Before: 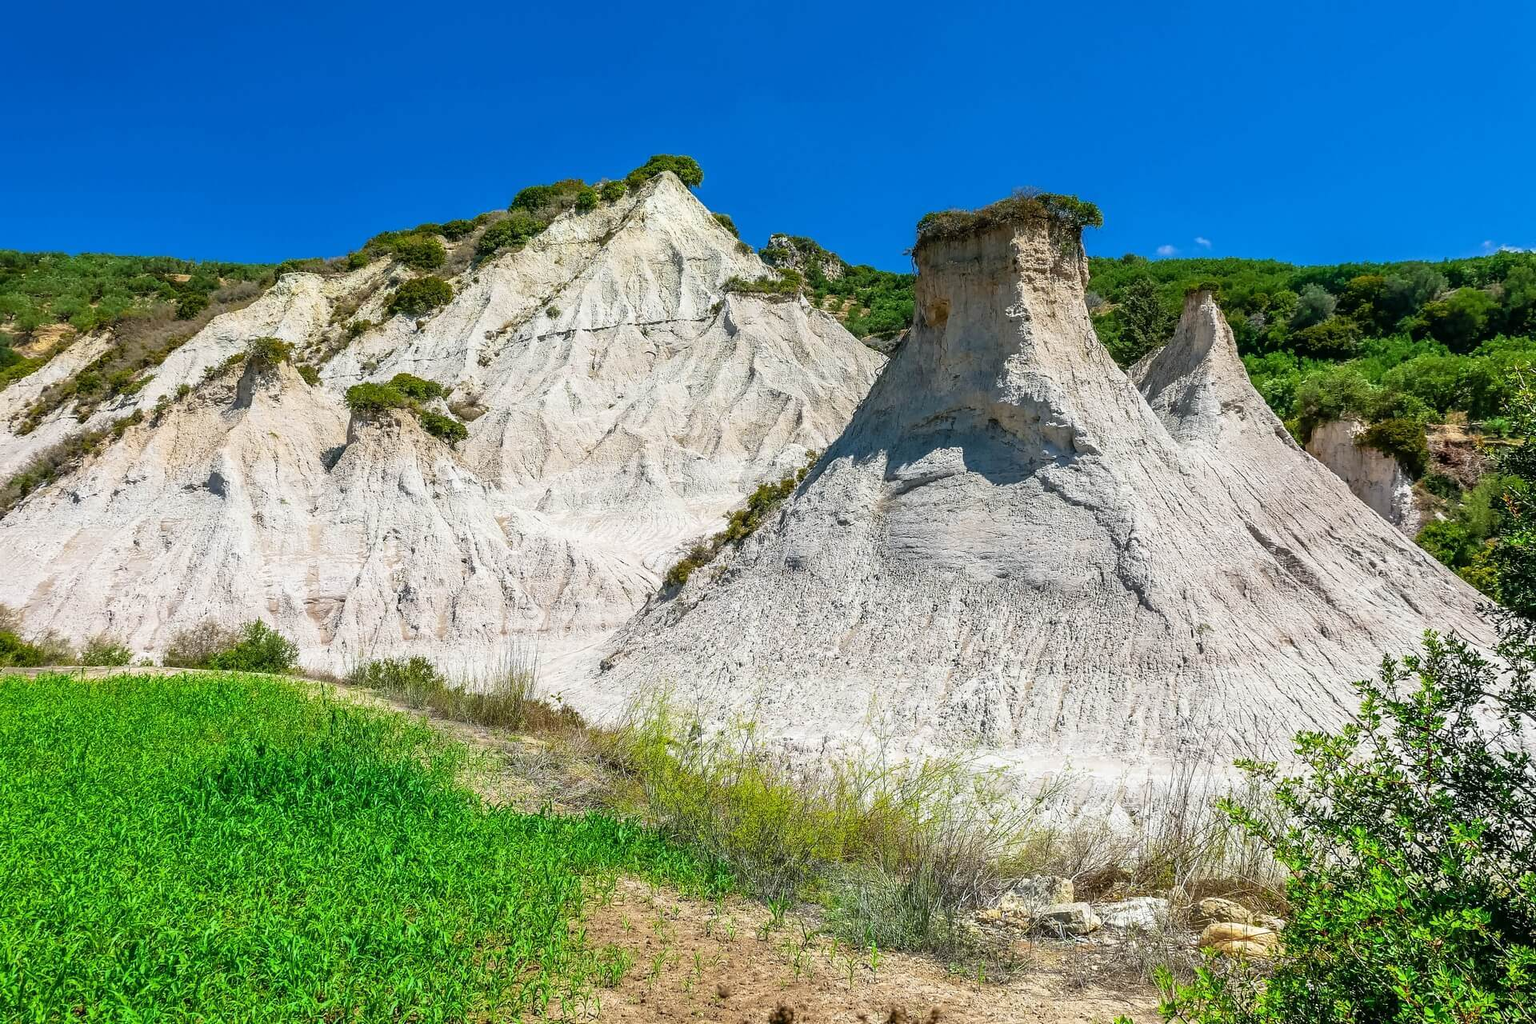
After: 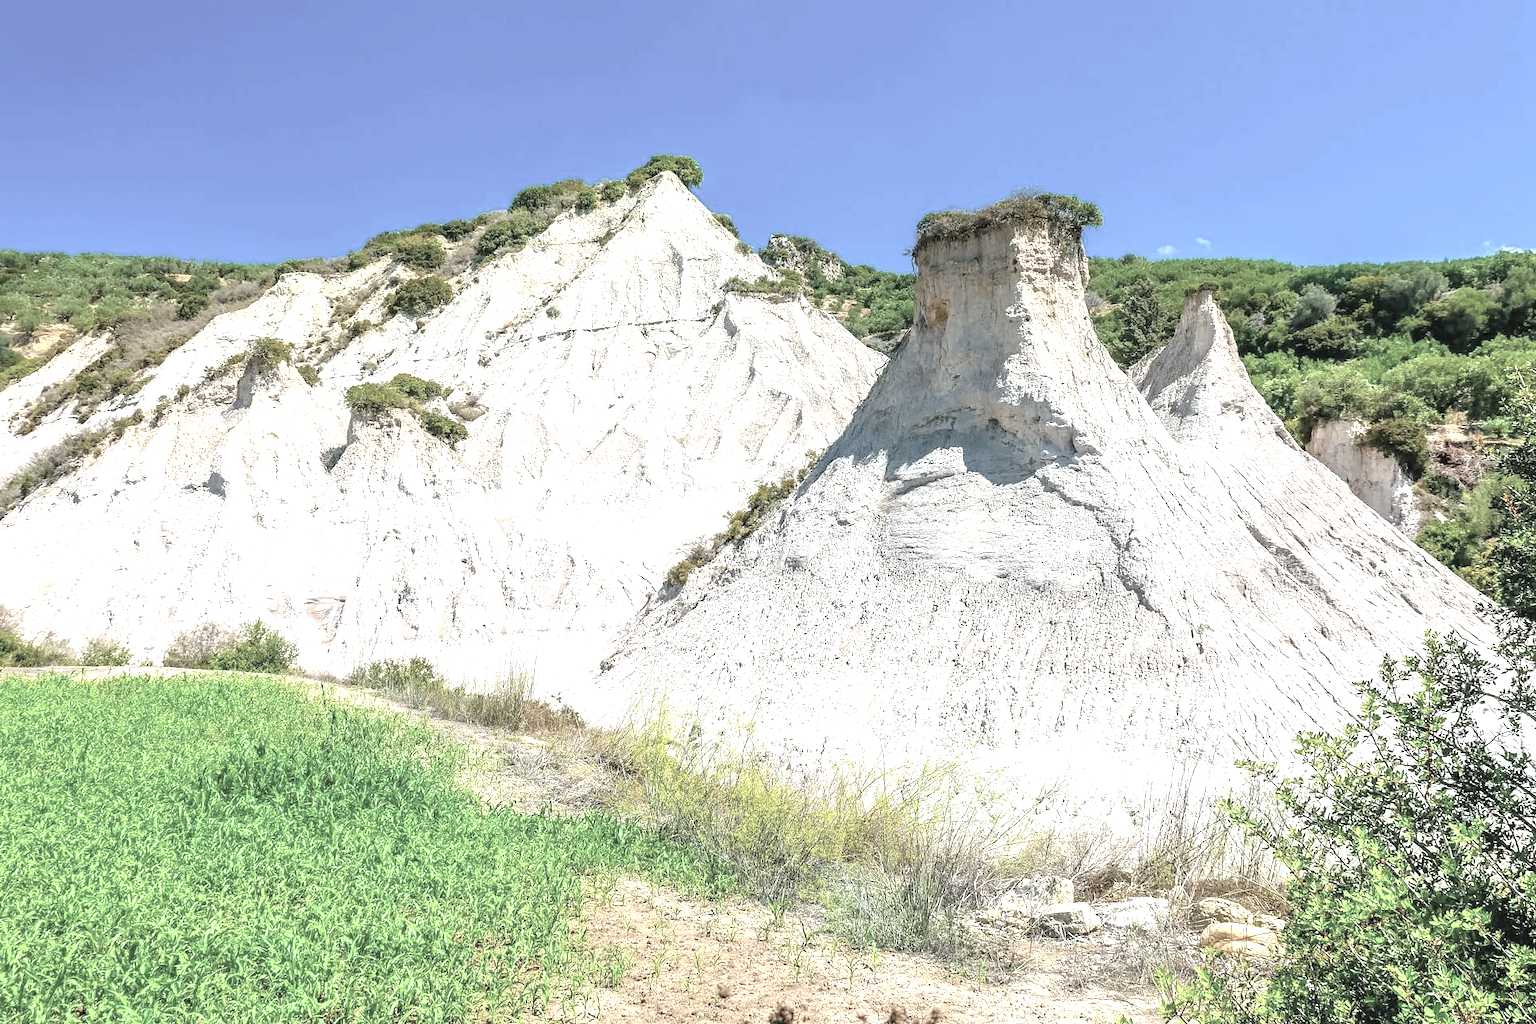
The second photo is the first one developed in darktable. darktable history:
contrast brightness saturation: brightness 0.18, saturation -0.5
exposure: exposure 1 EV, compensate highlight preservation false
